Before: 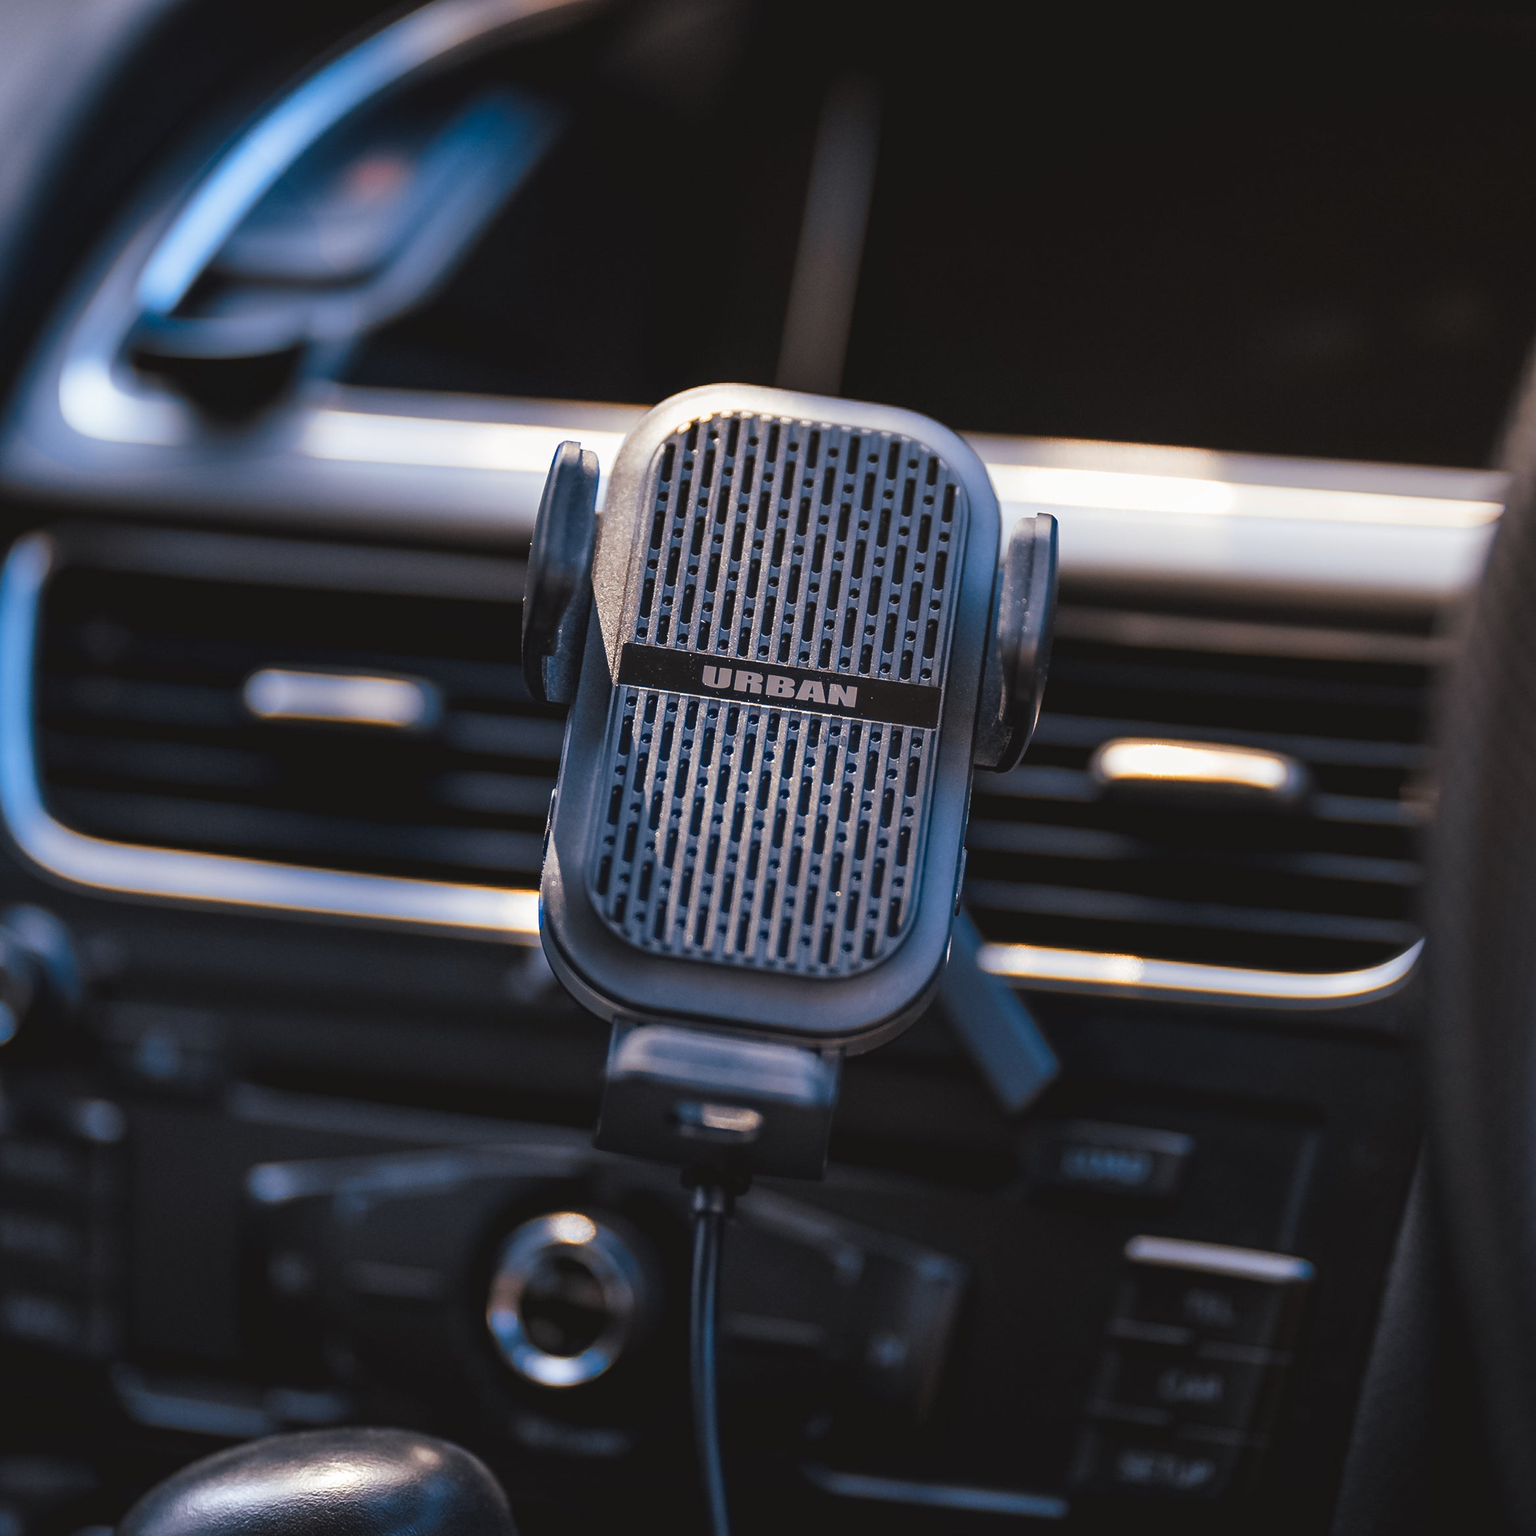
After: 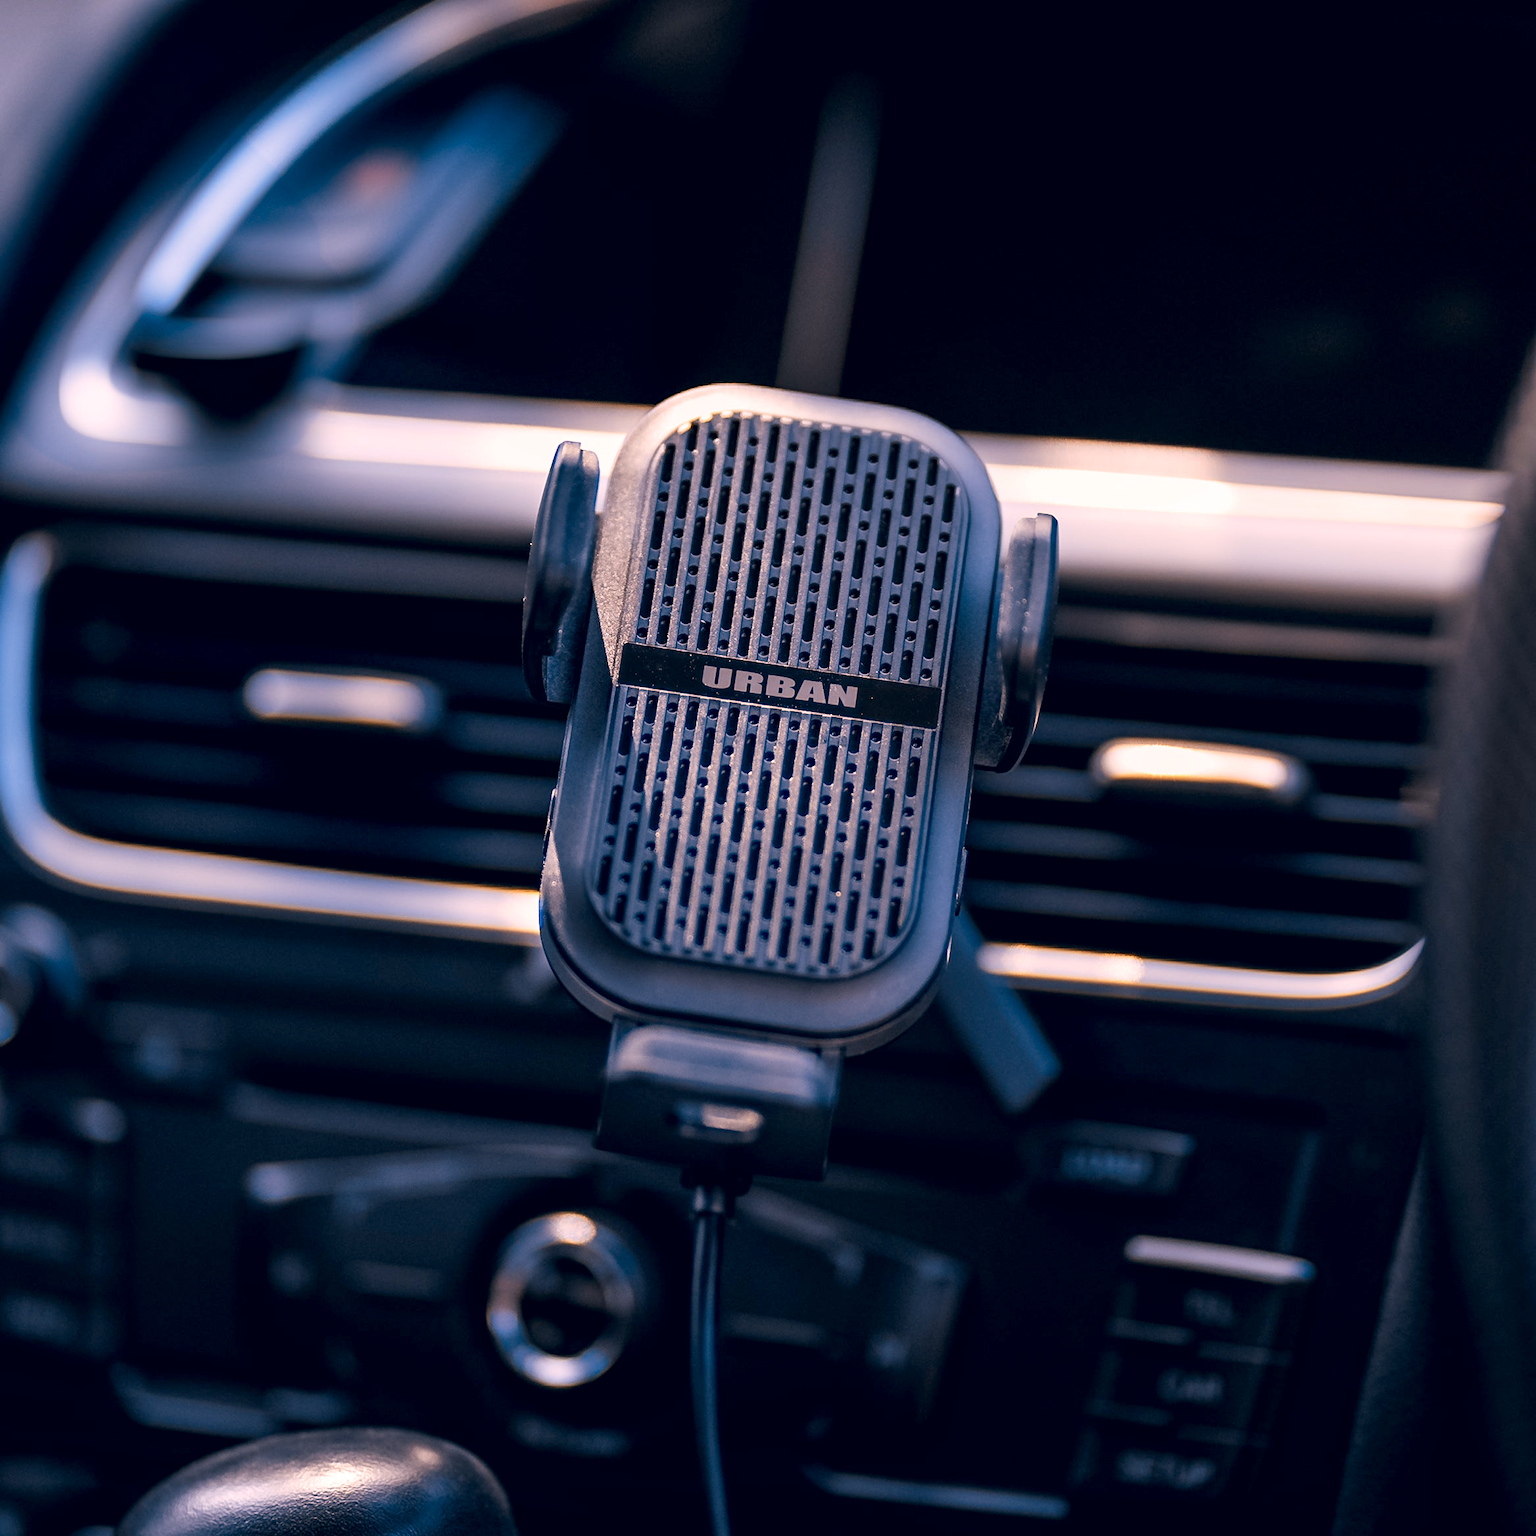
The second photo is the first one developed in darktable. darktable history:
exposure: black level correction 0.009, exposure 0.12 EV, compensate highlight preservation false
color correction: highlights a* 14.23, highlights b* 6.18, shadows a* -5.45, shadows b* -15.15, saturation 0.848
